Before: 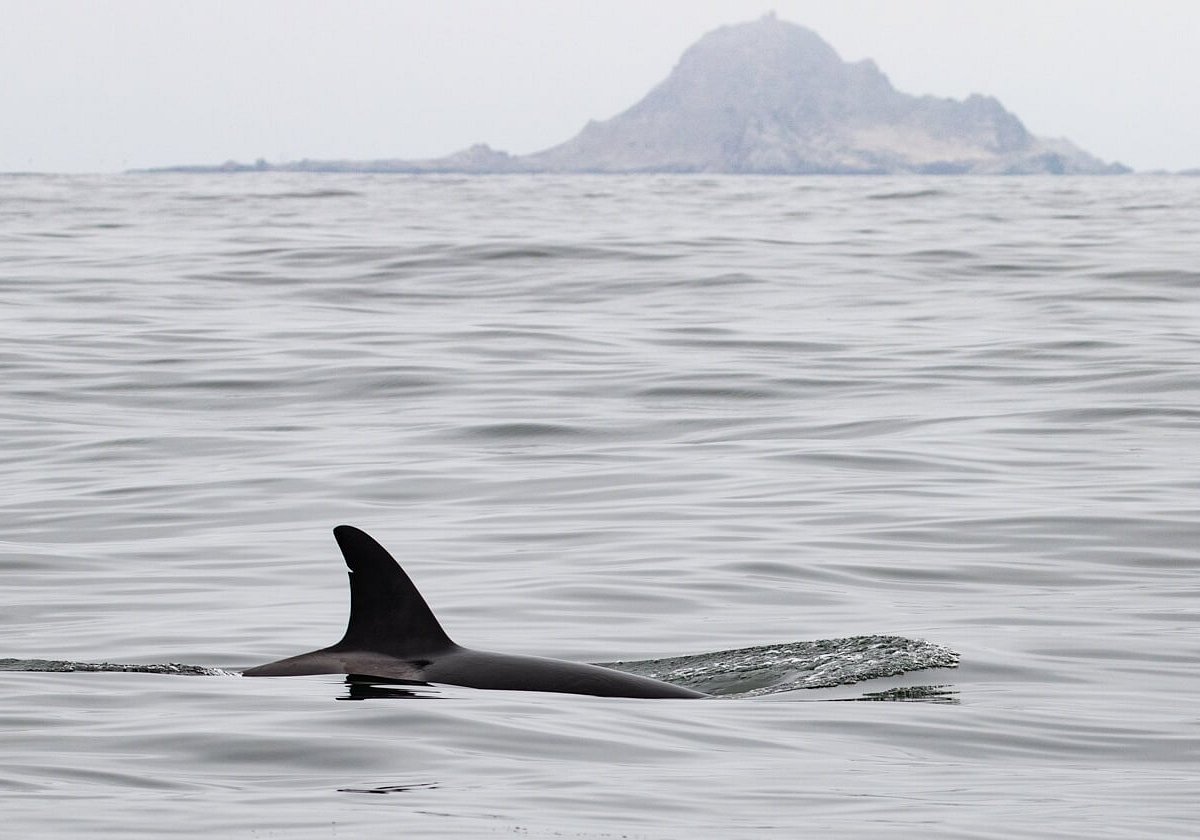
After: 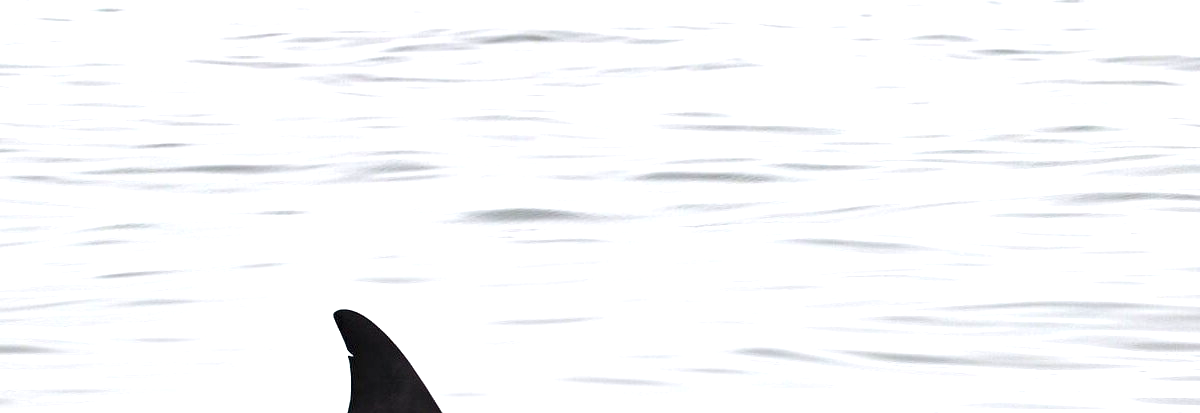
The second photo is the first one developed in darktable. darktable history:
crop and rotate: top 25.714%, bottom 25.029%
exposure: black level correction 0, exposure 1.199 EV, compensate highlight preservation false
